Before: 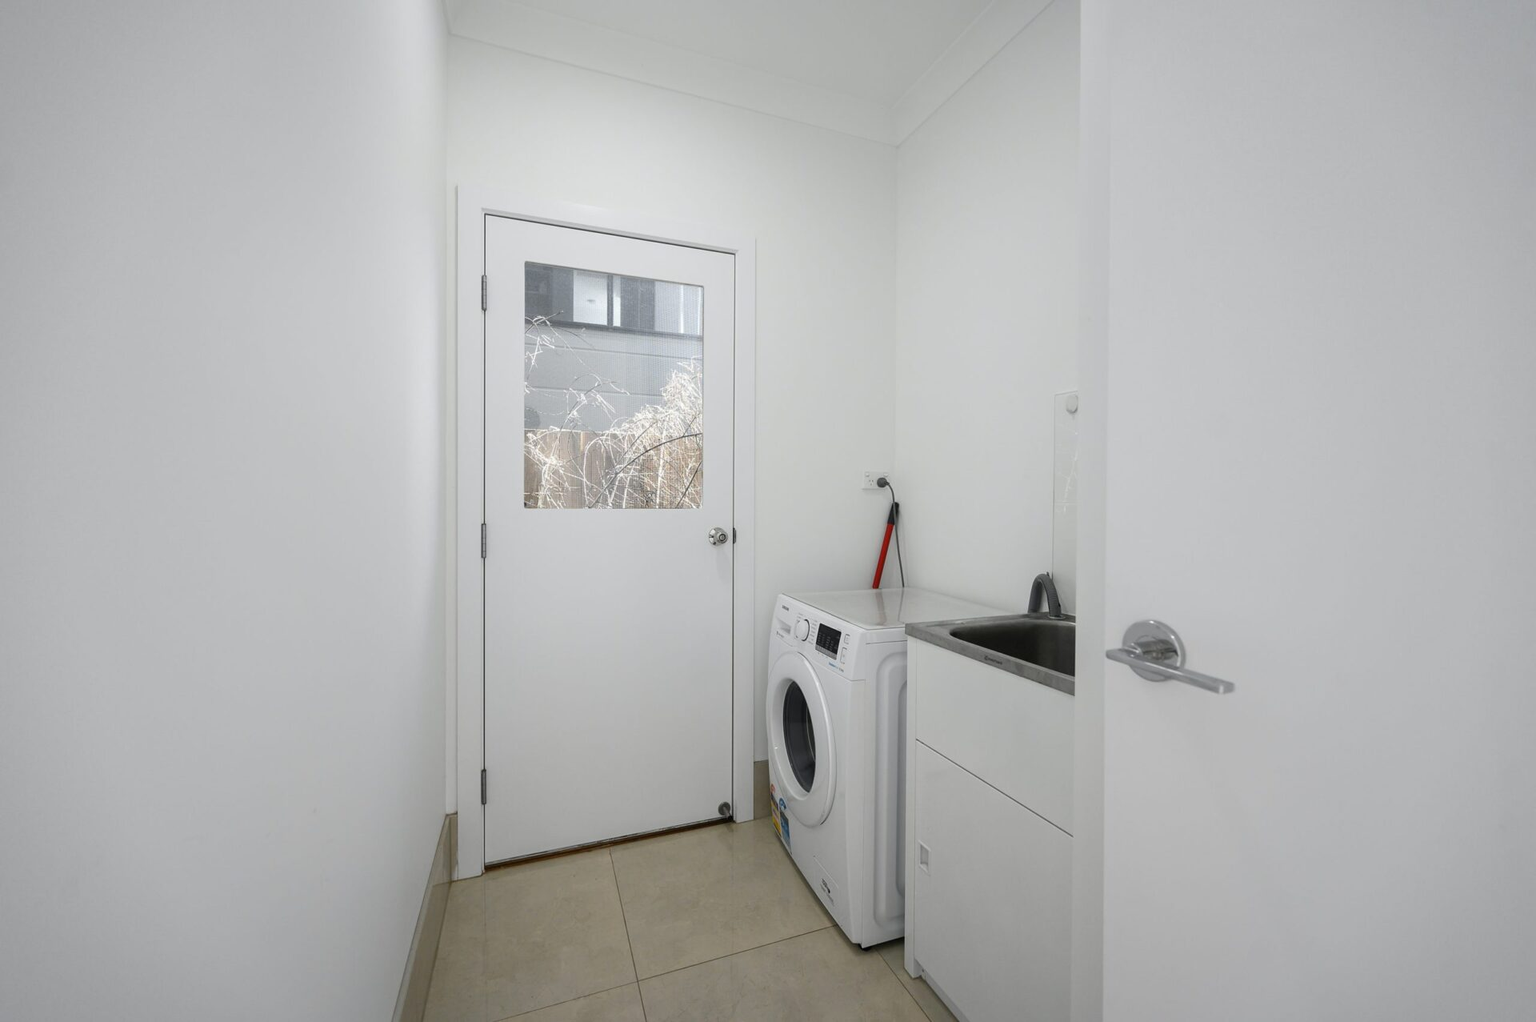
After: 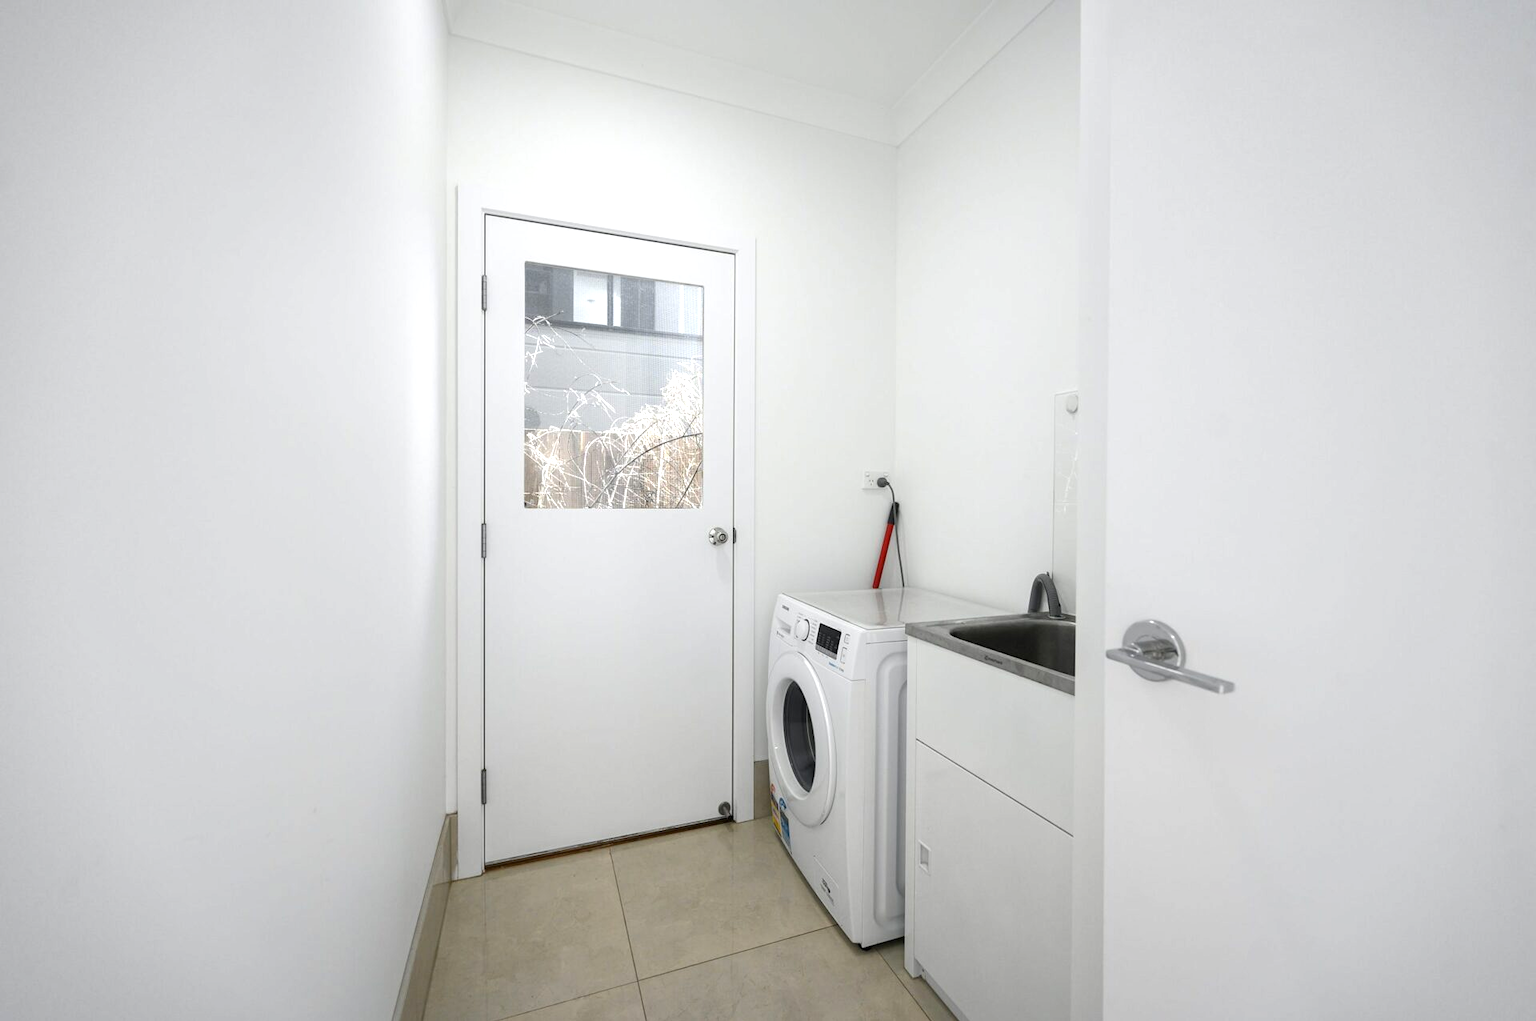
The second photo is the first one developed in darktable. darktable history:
local contrast: highlights 102%, shadows 100%, detail 119%, midtone range 0.2
exposure: black level correction 0, exposure 0.5 EV, compensate highlight preservation false
